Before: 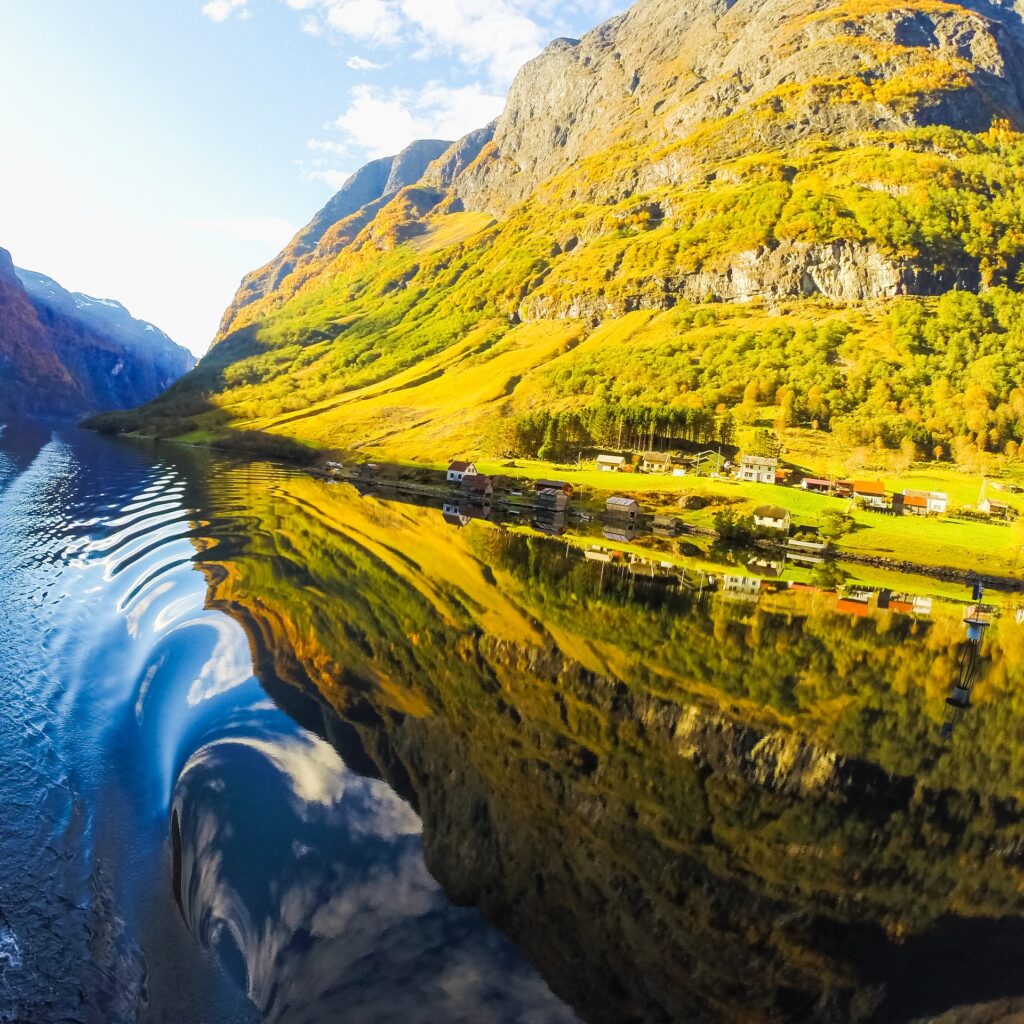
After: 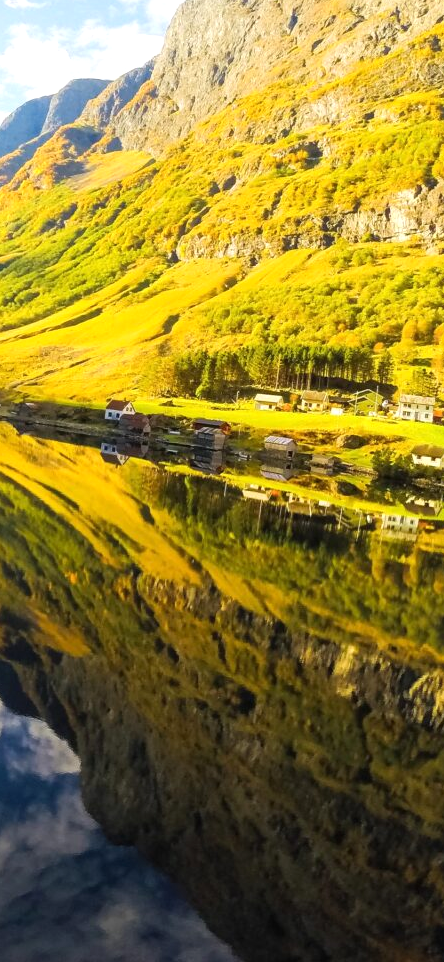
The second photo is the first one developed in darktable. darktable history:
exposure: exposure 0.2 EV, compensate highlight preservation false
crop: left 33.452%, top 6.025%, right 23.155%
